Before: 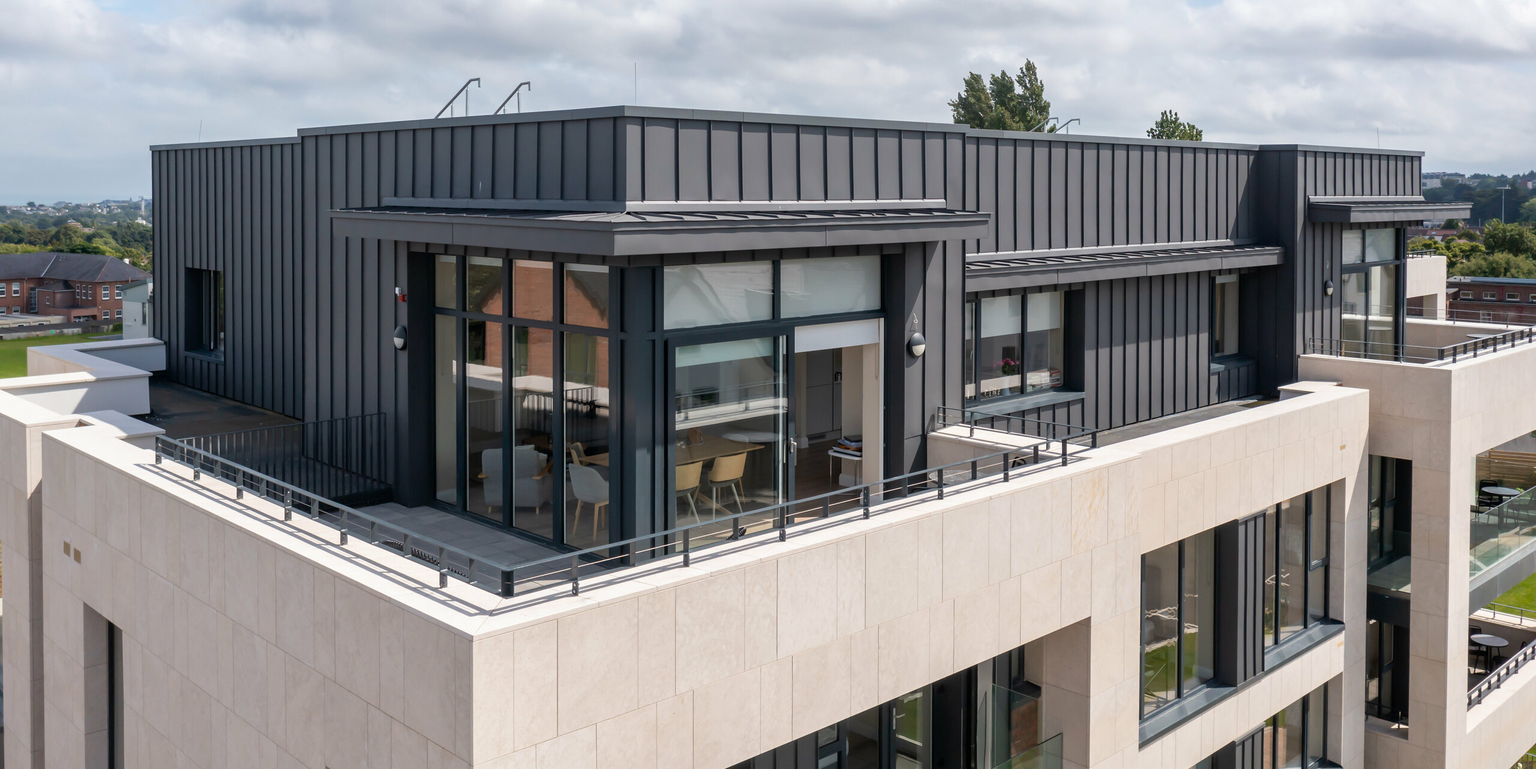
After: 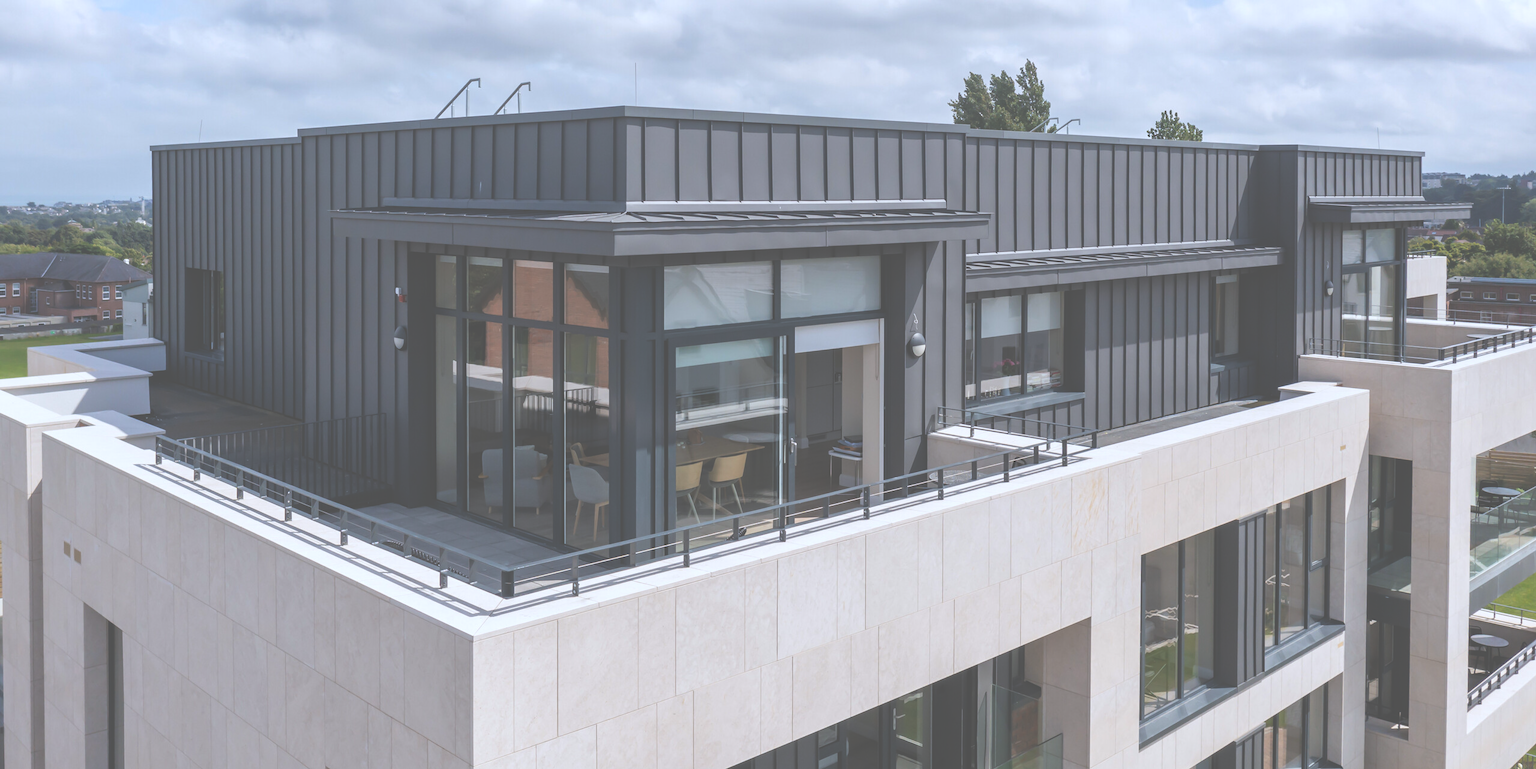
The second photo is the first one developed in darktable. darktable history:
white balance: red 0.954, blue 1.079
exposure: black level correction -0.087, compensate highlight preservation false
